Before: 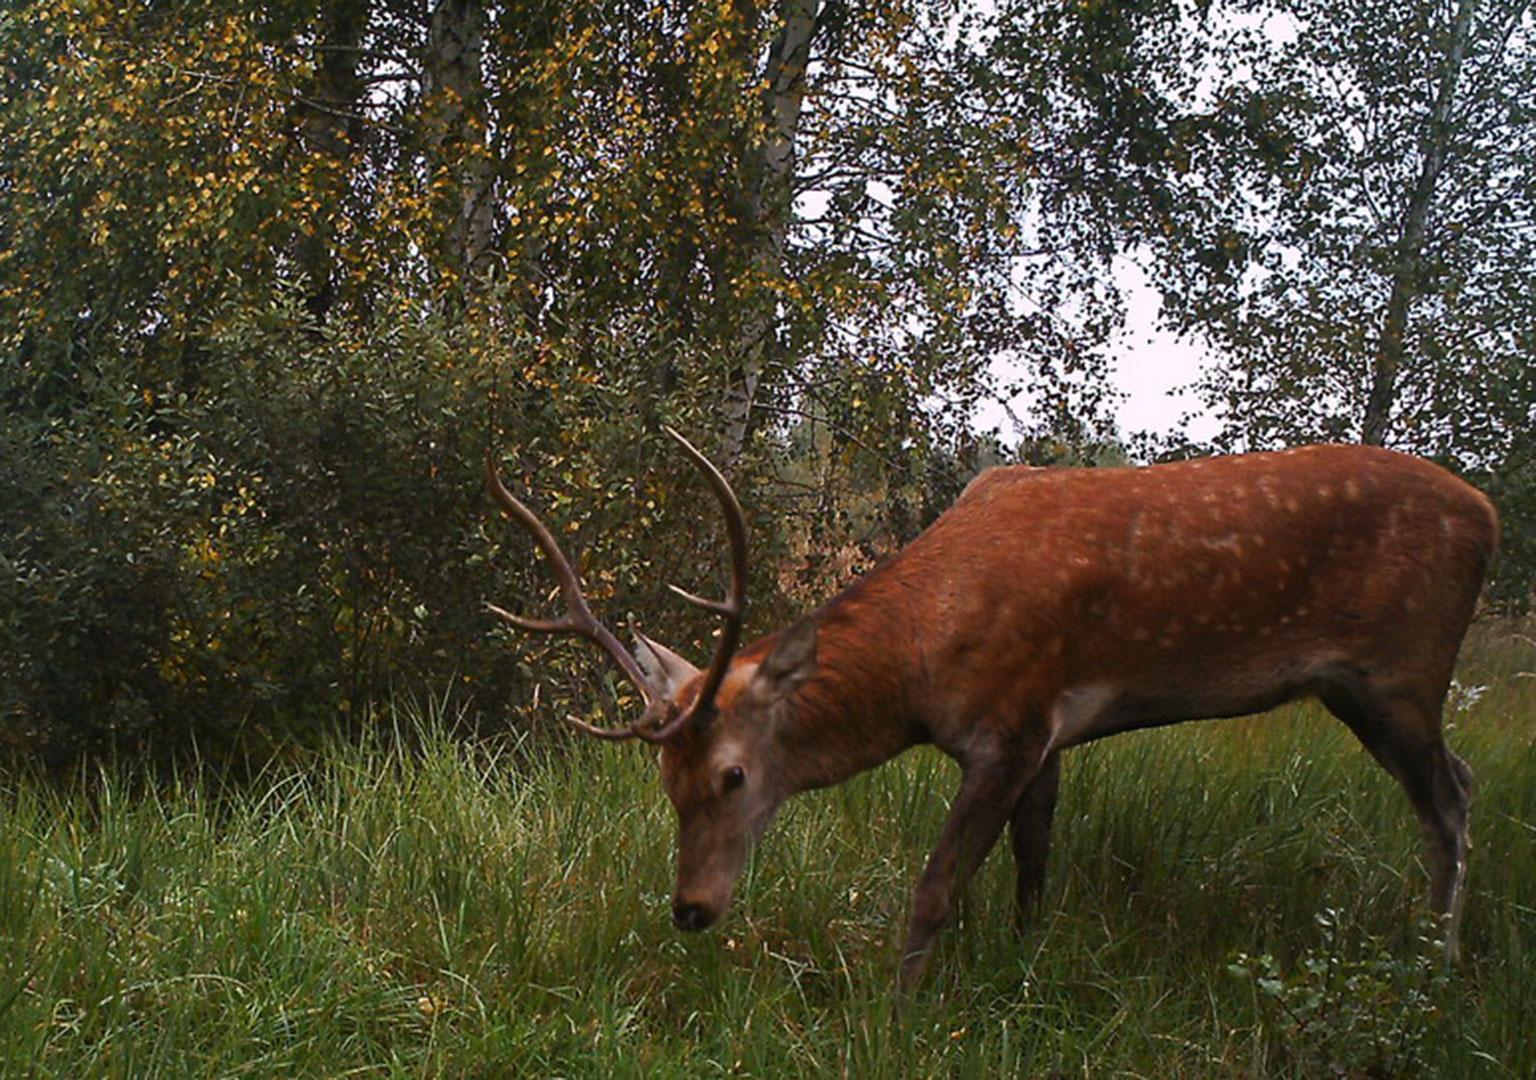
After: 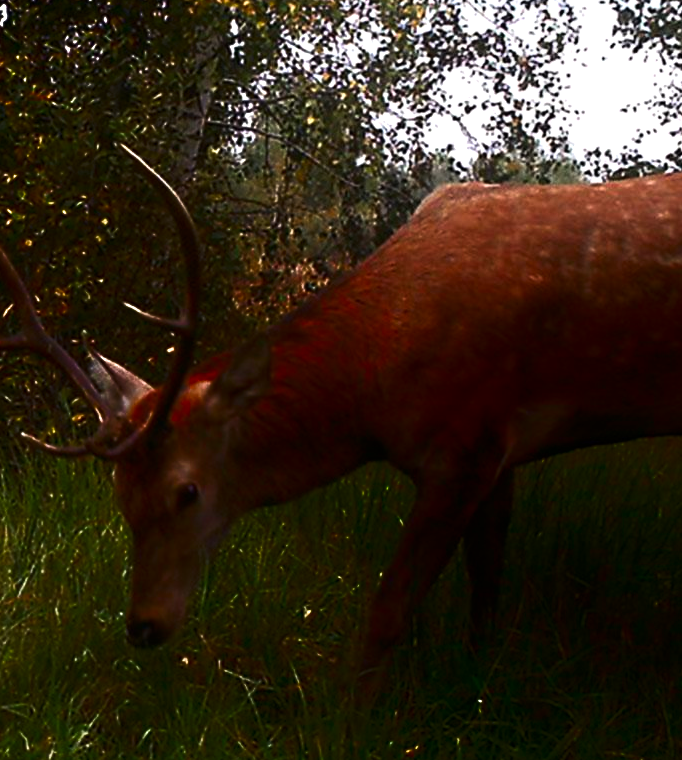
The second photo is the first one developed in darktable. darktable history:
tone equalizer: -8 EV -0.755 EV, -7 EV -0.671 EV, -6 EV -0.633 EV, -5 EV -0.363 EV, -3 EV 0.368 EV, -2 EV 0.6 EV, -1 EV 0.683 EV, +0 EV 0.767 EV, edges refinement/feathering 500, mask exposure compensation -1.57 EV, preserve details no
shadows and highlights: shadows -89.4, highlights 88.41, highlights color adjustment 73.38%, soften with gaussian
crop: left 35.607%, top 26.251%, right 19.879%, bottom 3.366%
levels: mode automatic, levels [0.055, 0.477, 0.9]
